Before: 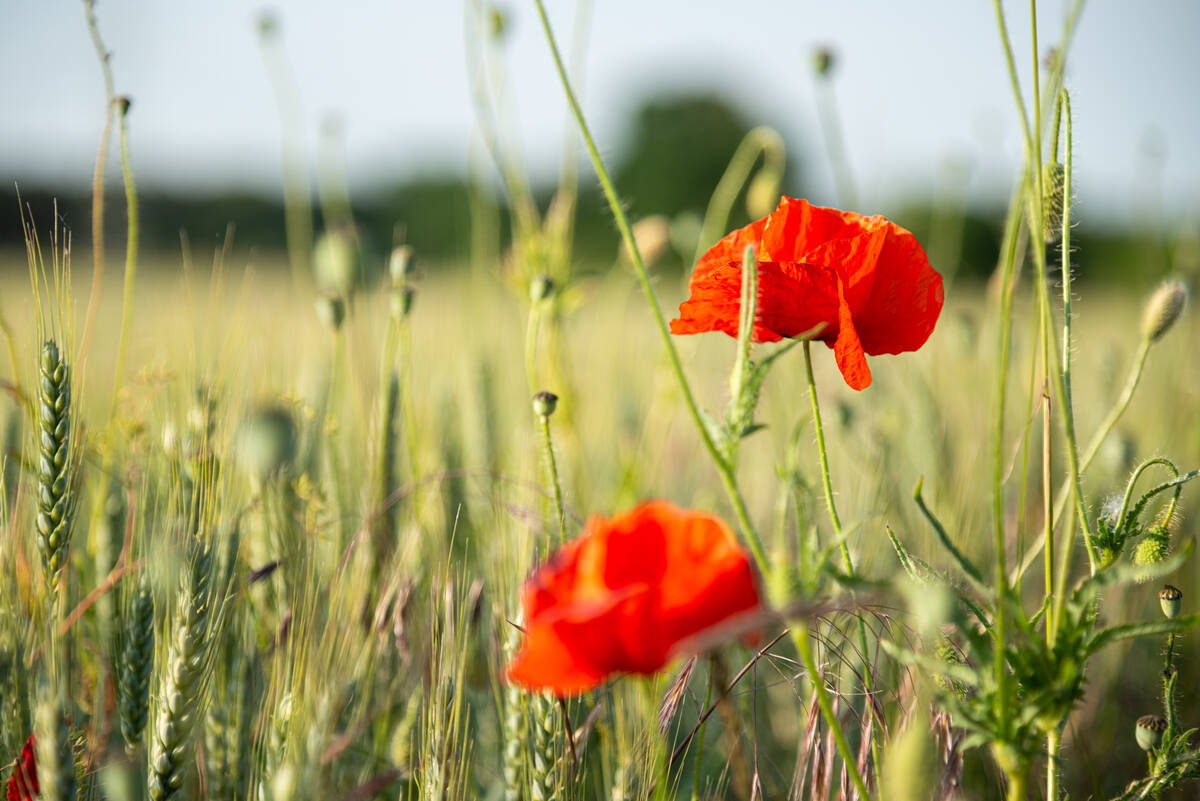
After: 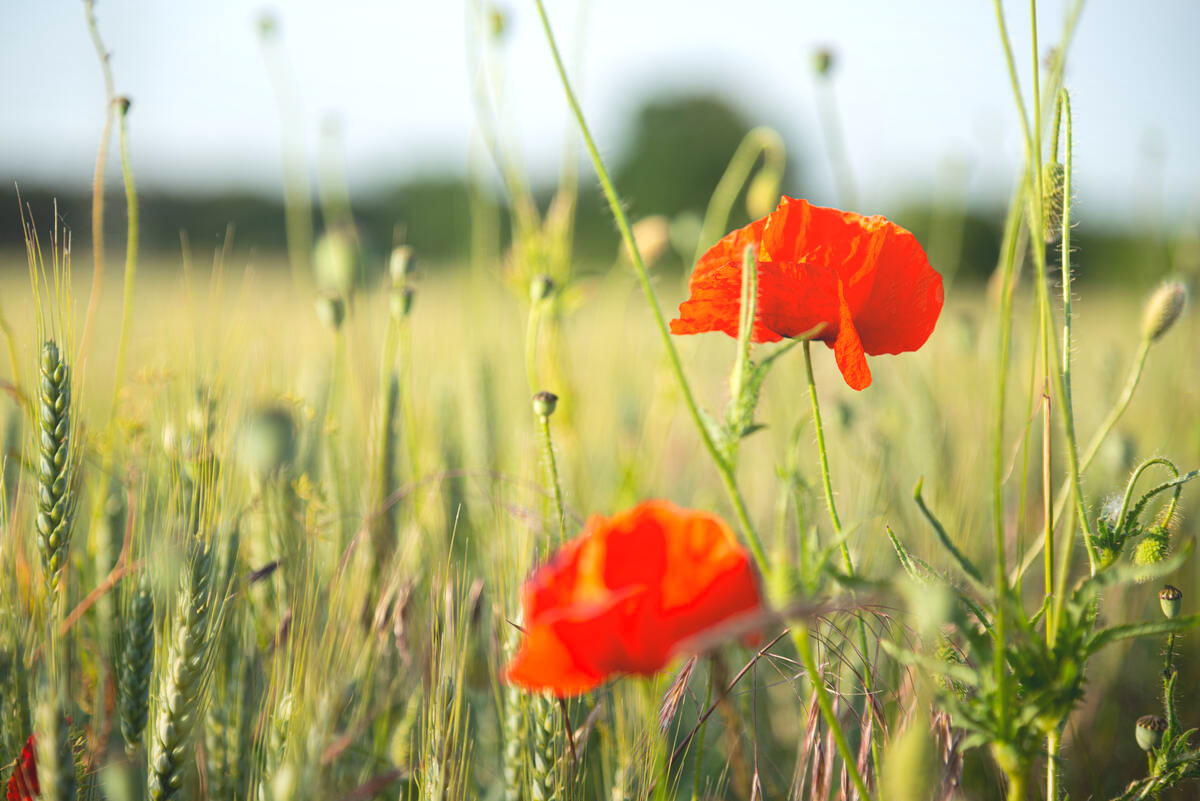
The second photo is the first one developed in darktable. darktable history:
tone equalizer: -8 EV -0.417 EV, -7 EV -0.389 EV, -6 EV -0.333 EV, -5 EV -0.222 EV, -3 EV 0.222 EV, -2 EV 0.333 EV, -1 EV 0.389 EV, +0 EV 0.417 EV, edges refinement/feathering 500, mask exposure compensation -1.25 EV, preserve details no
local contrast: detail 69%
white balance: red 1, blue 1
